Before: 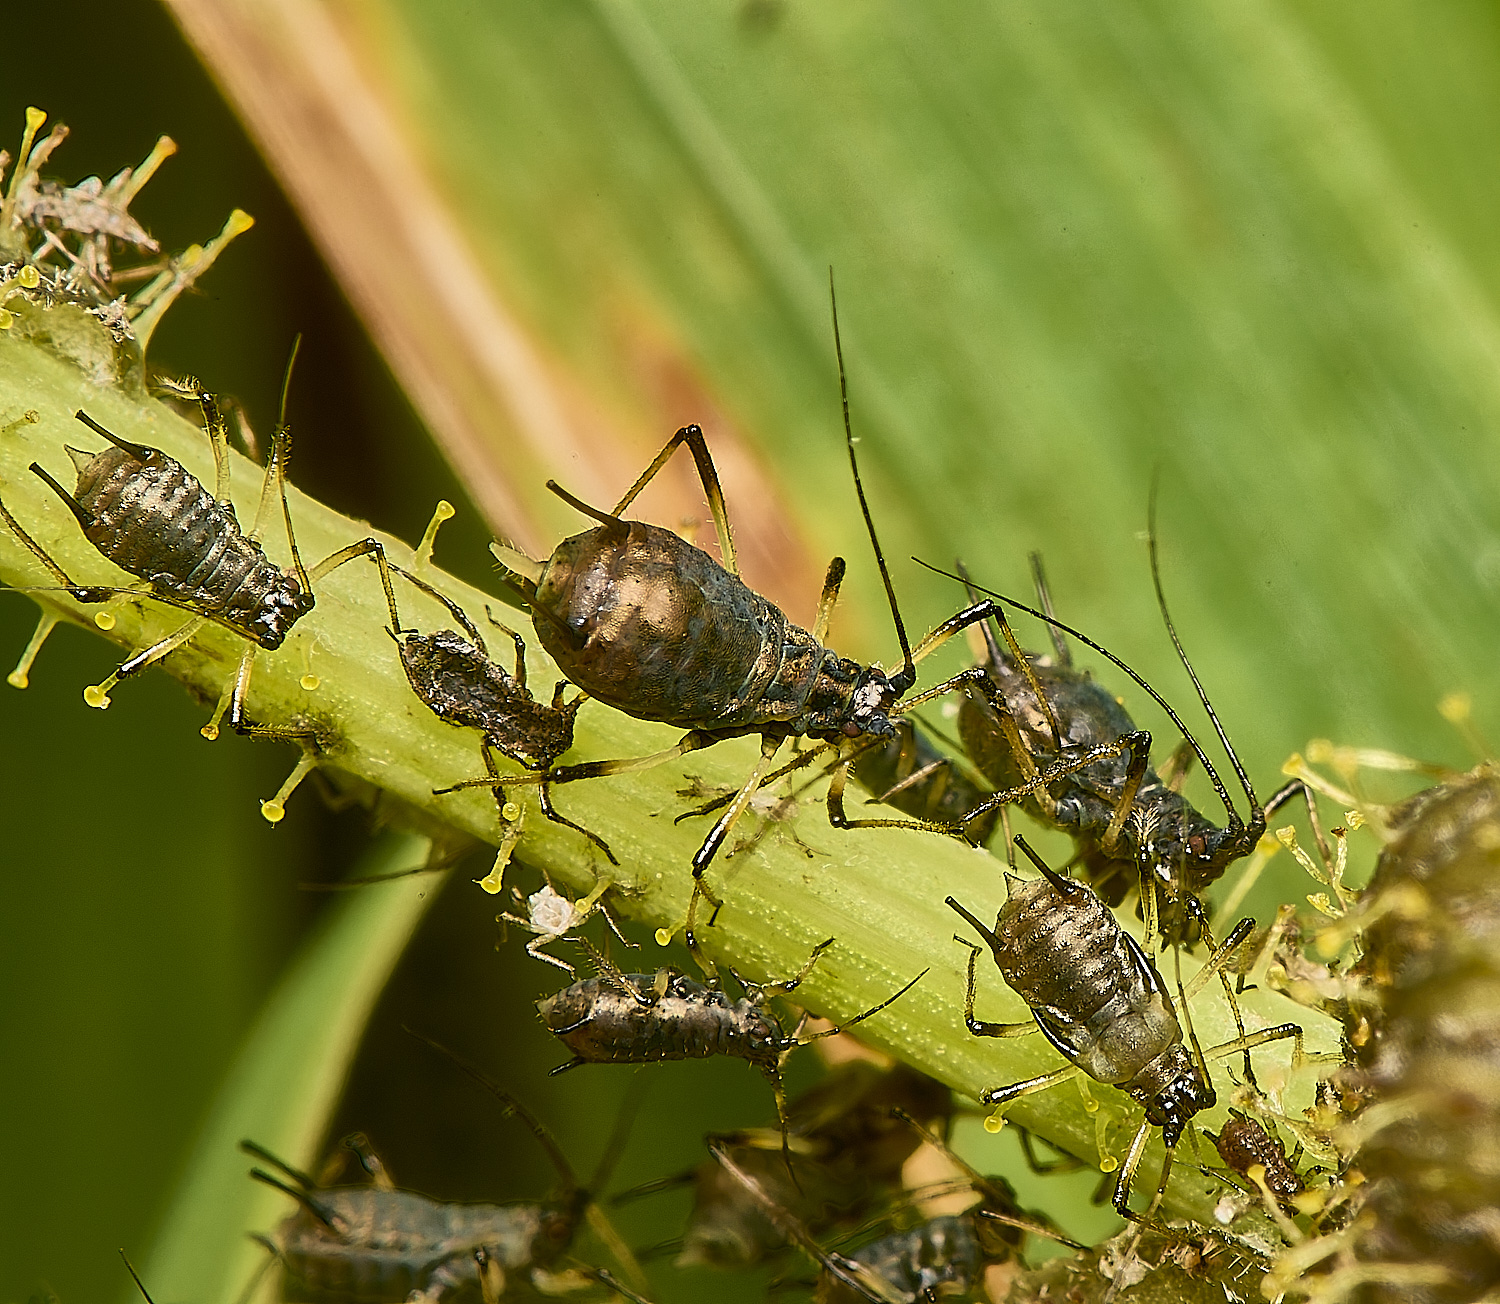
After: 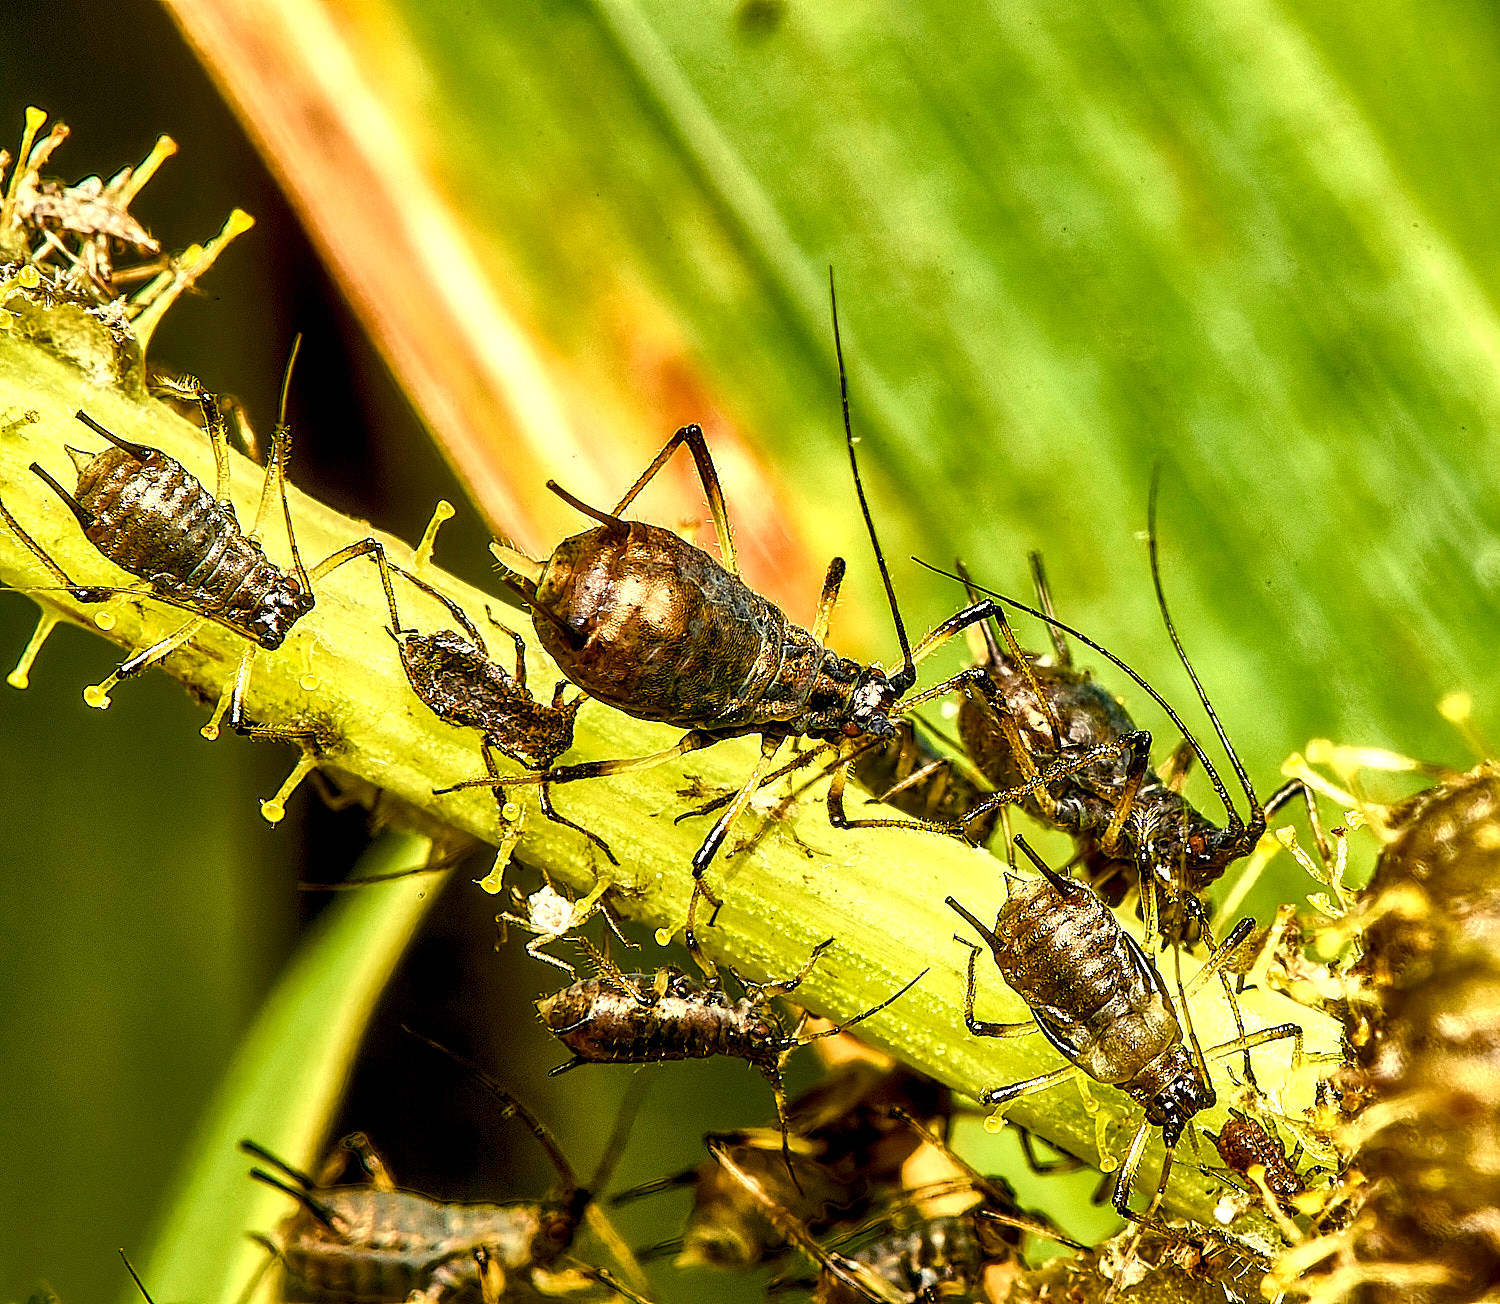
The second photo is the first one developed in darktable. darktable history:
color balance rgb: shadows lift › luminance -21.66%, shadows lift › chroma 8.98%, shadows lift › hue 283.37°, power › chroma 1.05%, power › hue 25.59°, highlights gain › luminance 6.08%, highlights gain › chroma 2.55%, highlights gain › hue 90°, global offset › luminance -0.87%, perceptual saturation grading › global saturation 25%, perceptual saturation grading › highlights -28.39%, perceptual saturation grading › shadows 33.98%
local contrast: highlights 60%, shadows 60%, detail 160%
shadows and highlights: shadows 49, highlights -41, soften with gaussian
exposure: exposure 0.648 EV, compensate highlight preservation false
